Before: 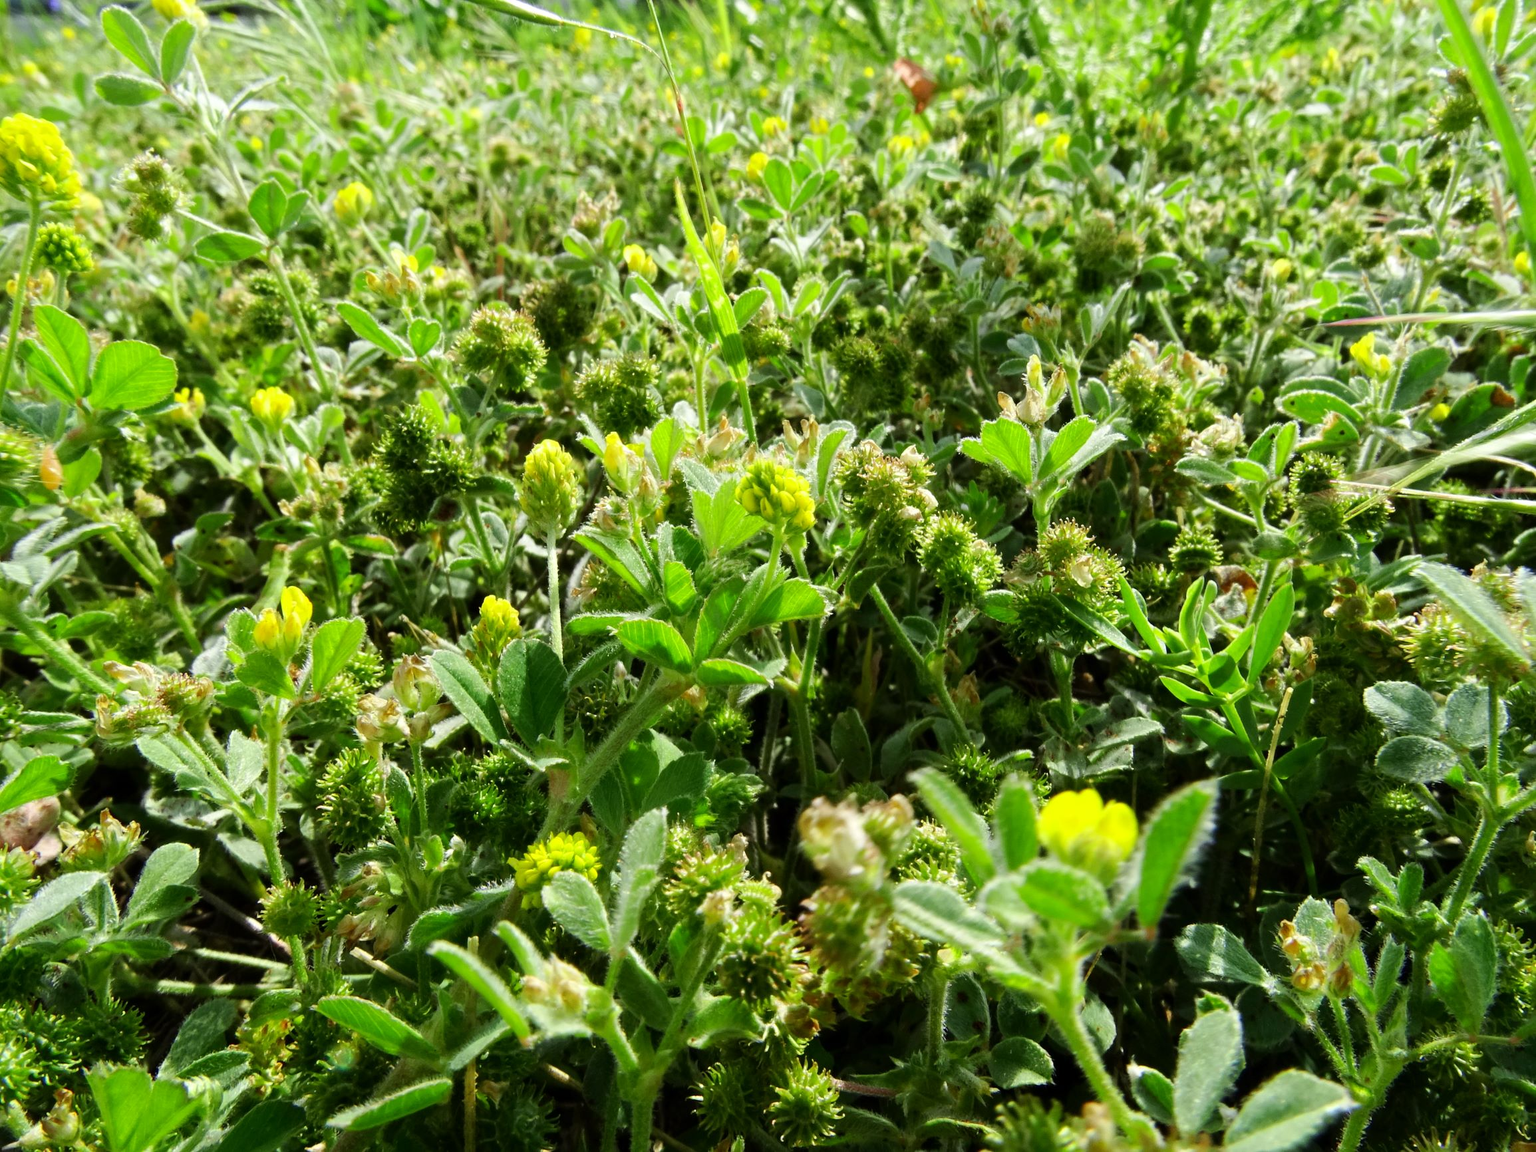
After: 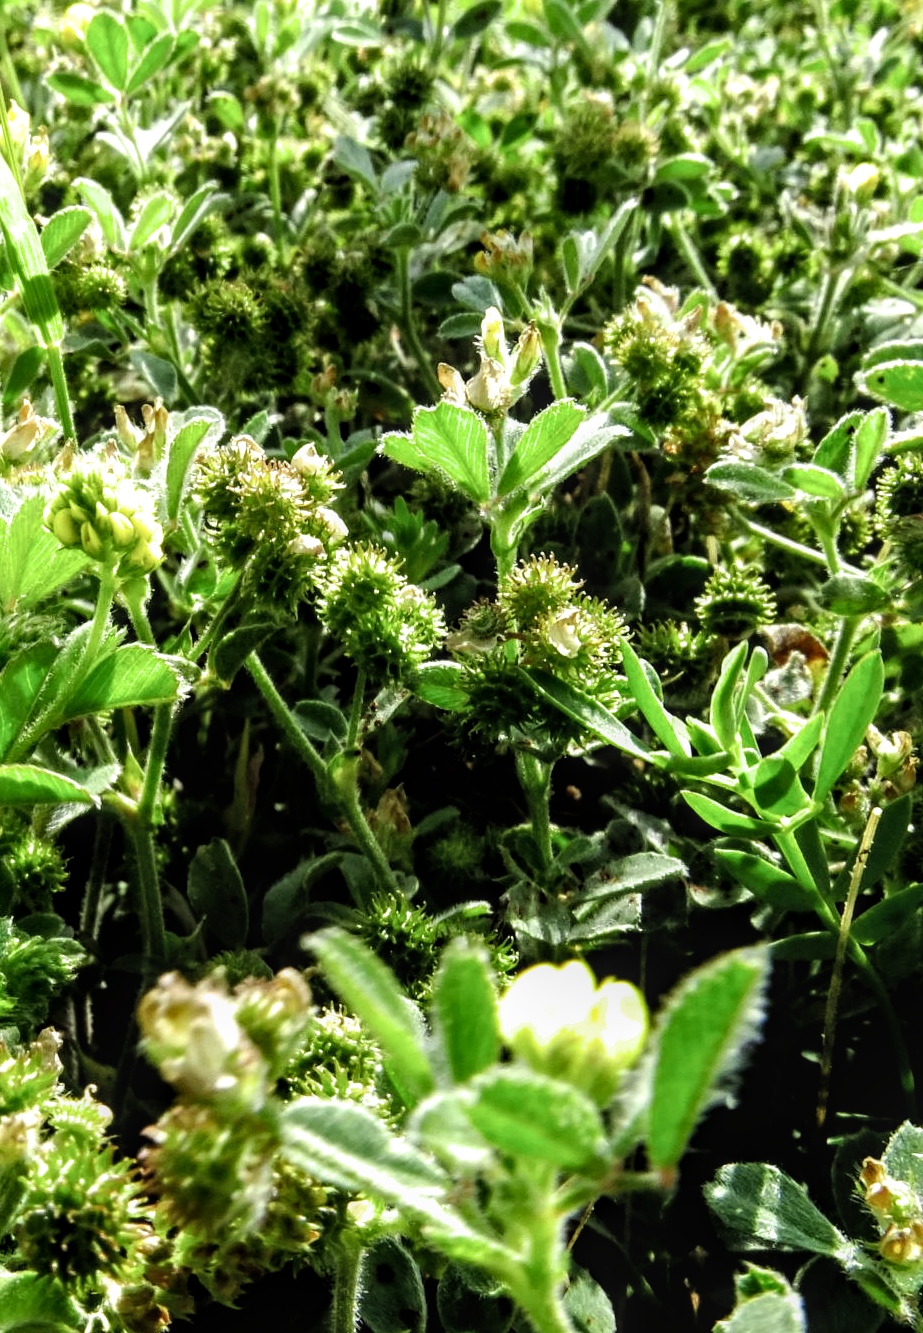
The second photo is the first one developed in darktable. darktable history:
local contrast: on, module defaults
filmic rgb: black relative exposure -8.24 EV, white relative exposure 2.2 EV, target white luminance 99.875%, hardness 7.12, latitude 74.35%, contrast 1.316, highlights saturation mix -2.11%, shadows ↔ highlights balance 30.07%, color science v6 (2022), iterations of high-quality reconstruction 0
crop: left 46.001%, top 13.052%, right 14.017%, bottom 9.945%
